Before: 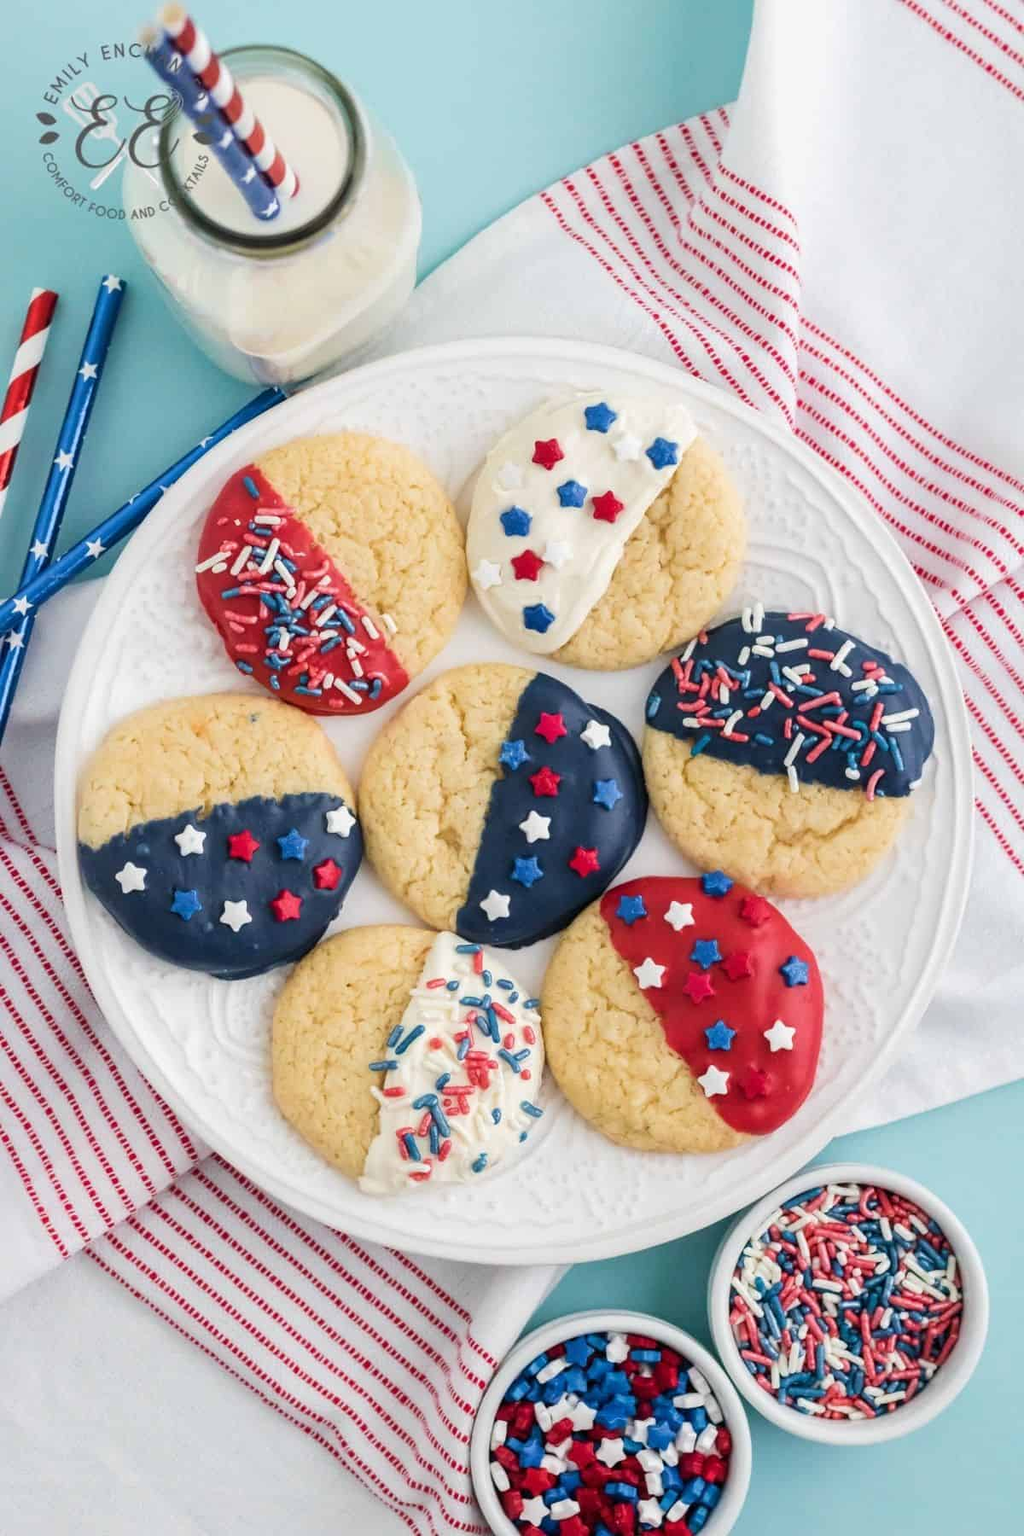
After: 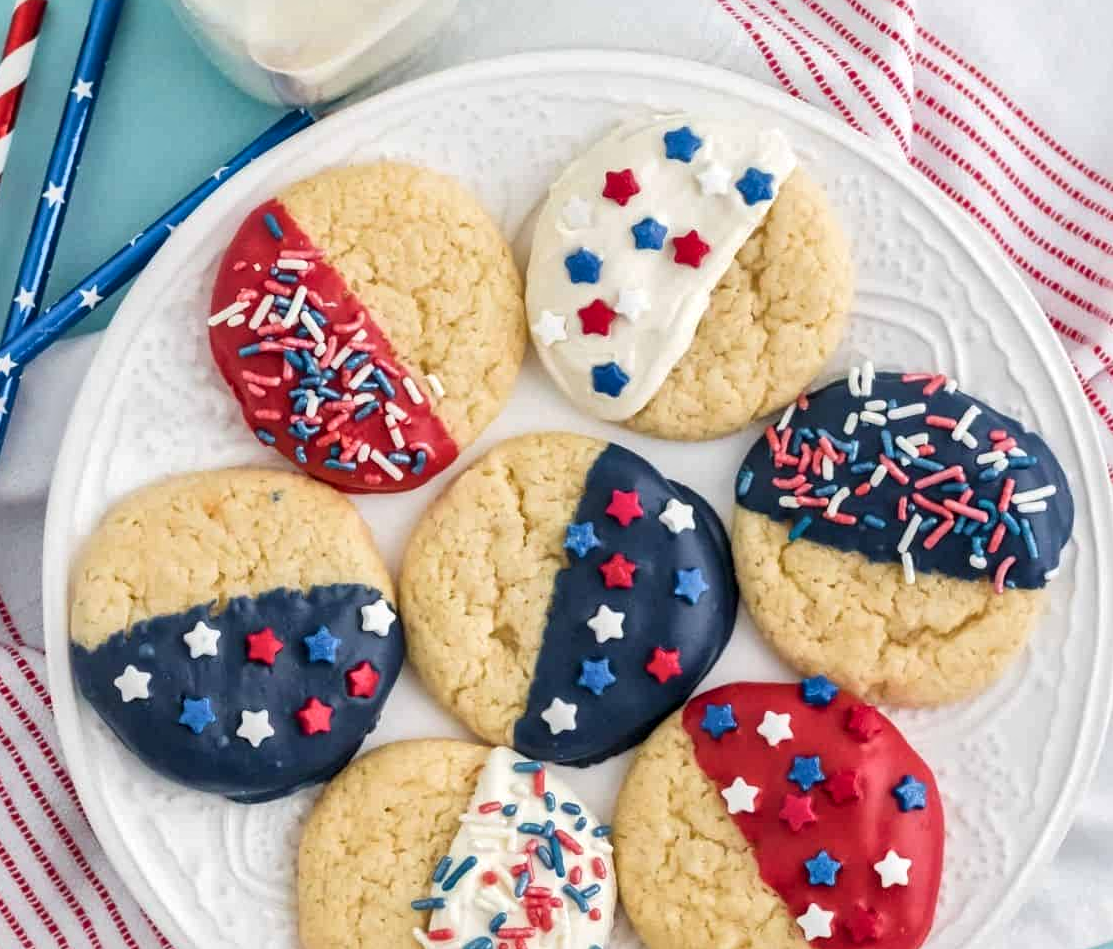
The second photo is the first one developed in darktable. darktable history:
local contrast: mode bilateral grid, contrast 19, coarseness 20, detail 150%, midtone range 0.2
crop: left 1.756%, top 19.202%, right 5.414%, bottom 28.054%
